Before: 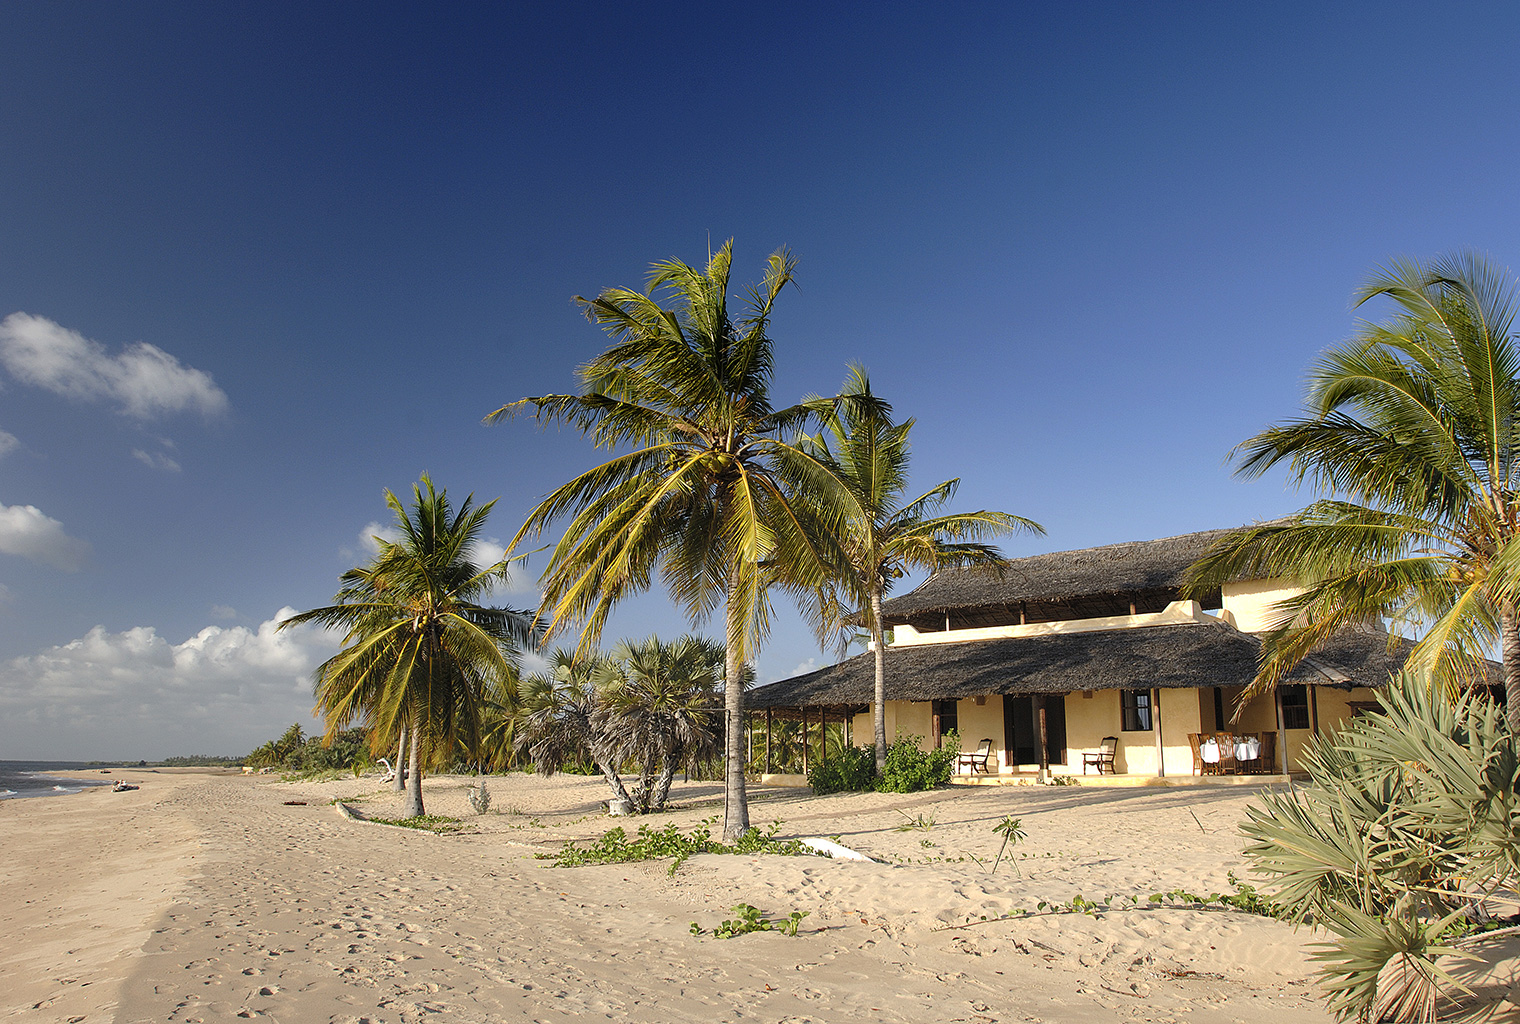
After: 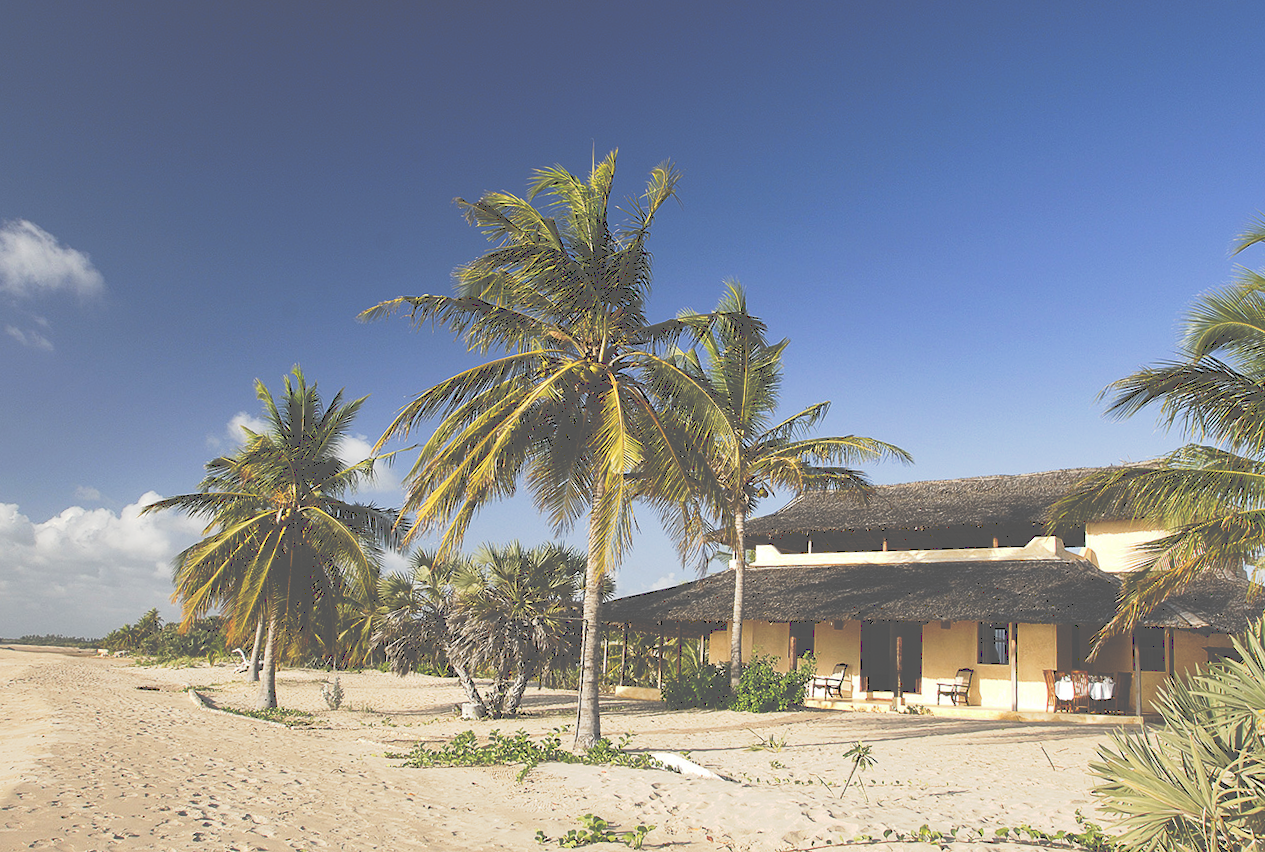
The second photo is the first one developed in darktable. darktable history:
tone curve: curves: ch0 [(0, 0) (0.003, 0.345) (0.011, 0.345) (0.025, 0.345) (0.044, 0.349) (0.069, 0.353) (0.1, 0.356) (0.136, 0.359) (0.177, 0.366) (0.224, 0.378) (0.277, 0.398) (0.335, 0.429) (0.399, 0.476) (0.468, 0.545) (0.543, 0.624) (0.623, 0.721) (0.709, 0.811) (0.801, 0.876) (0.898, 0.913) (1, 1)], preserve colors none
crop and rotate: angle -3.27°, left 5.211%, top 5.211%, right 4.607%, bottom 4.607%
